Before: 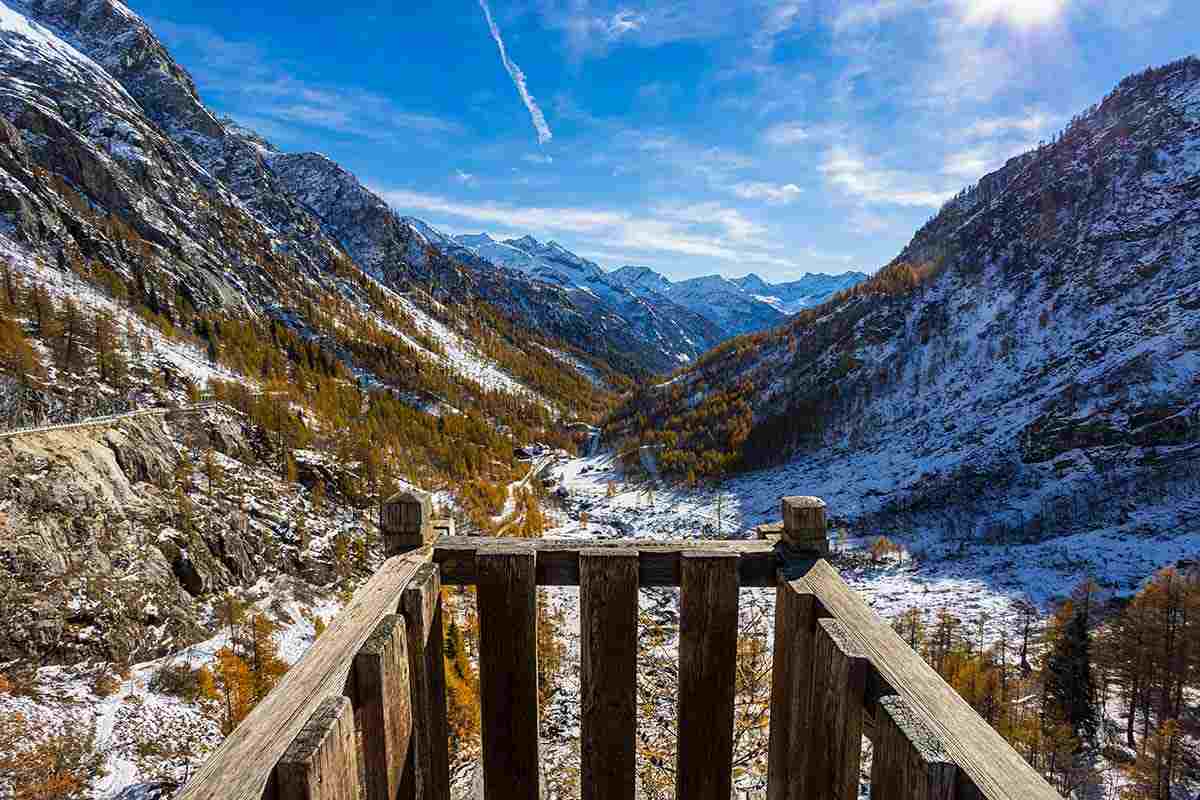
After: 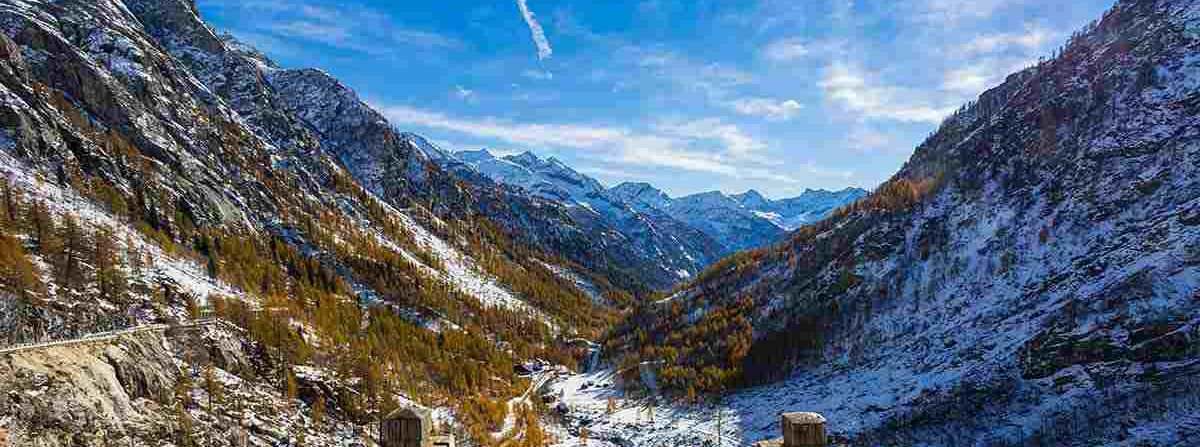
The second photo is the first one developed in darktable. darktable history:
crop and rotate: top 10.623%, bottom 33.385%
